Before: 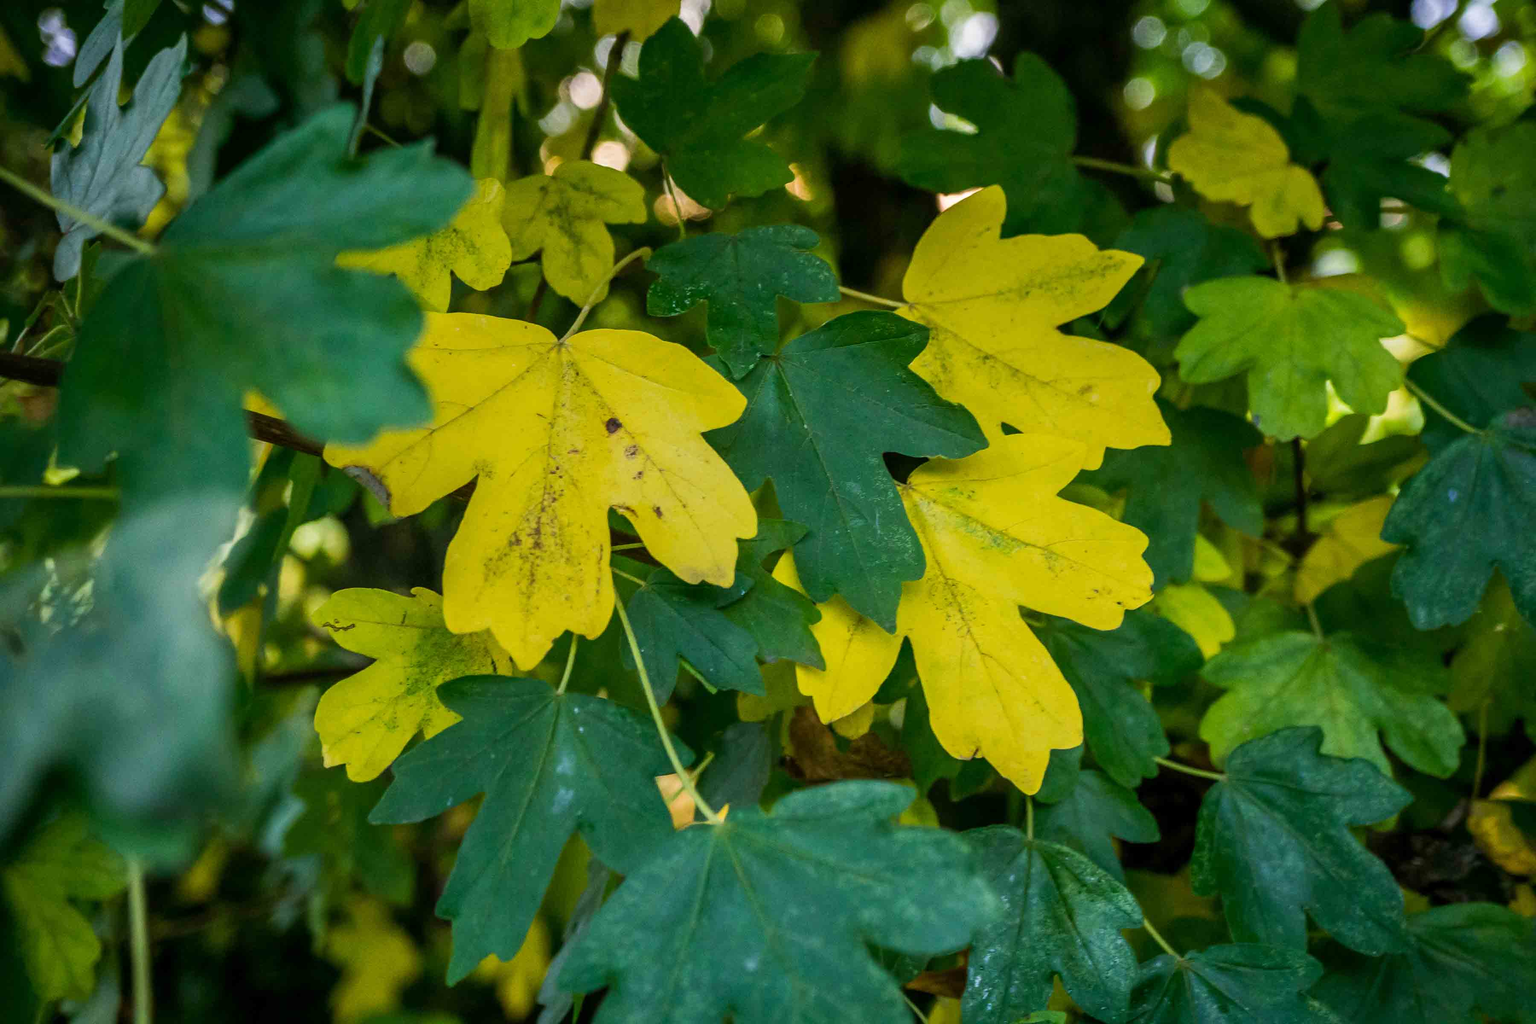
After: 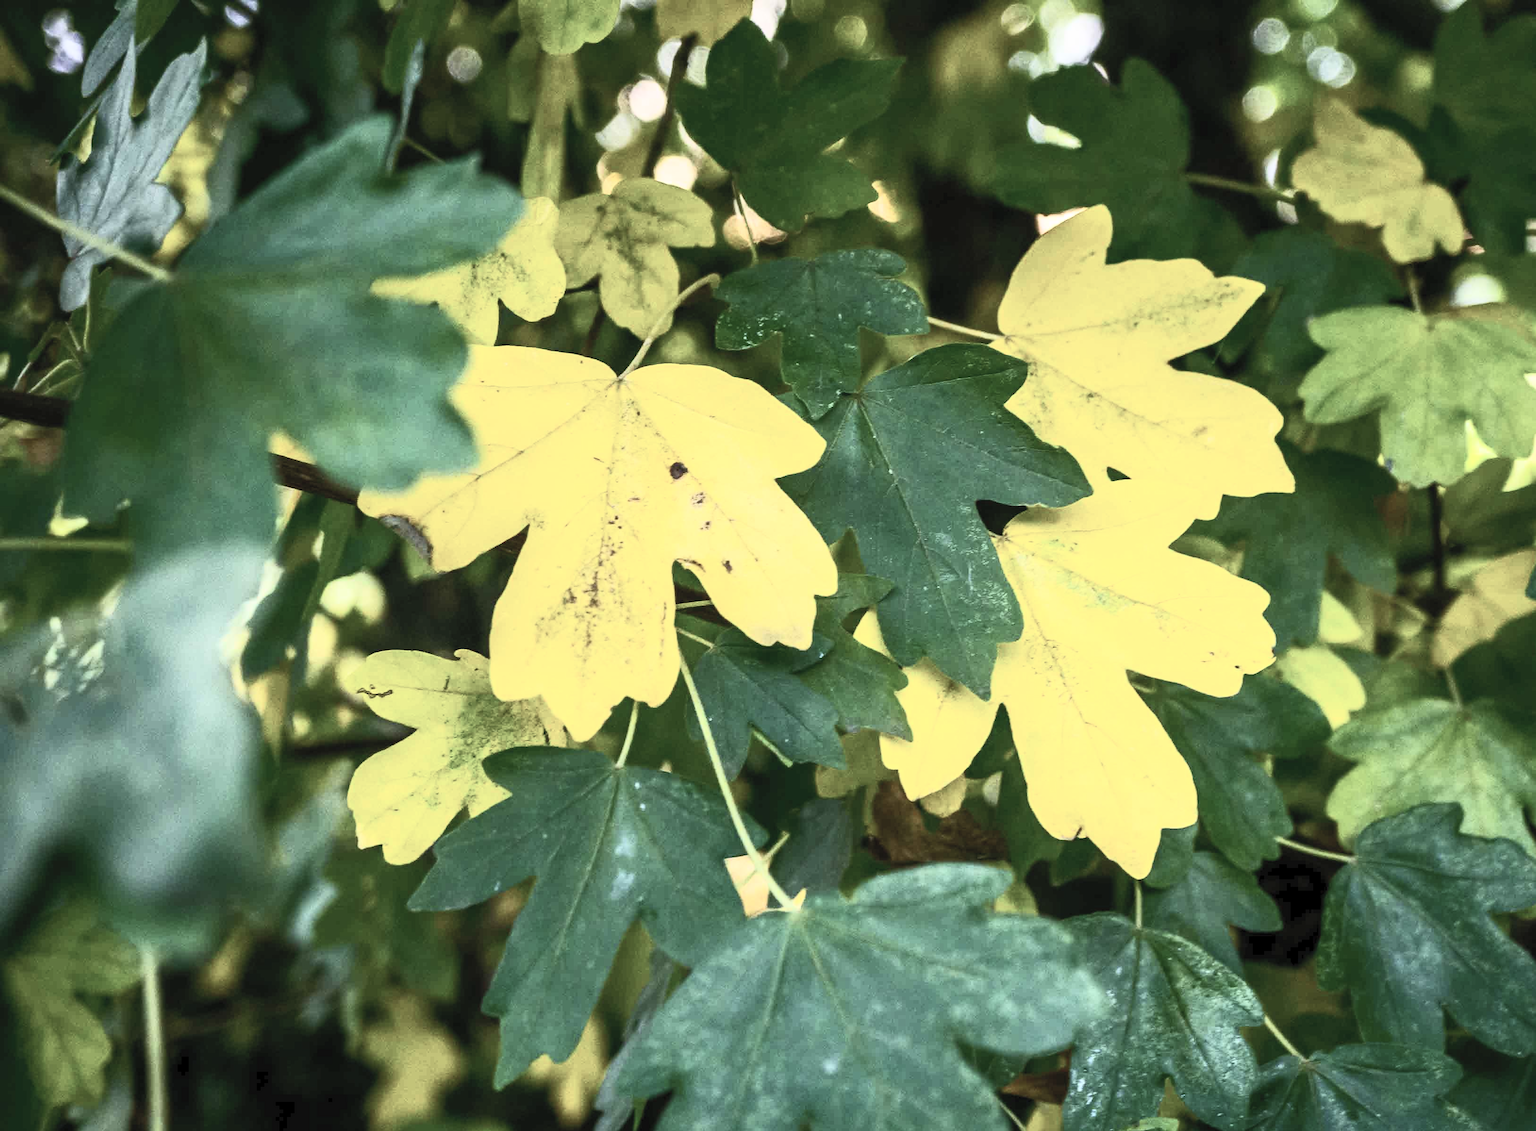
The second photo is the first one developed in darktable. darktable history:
contrast brightness saturation: contrast 0.57, brightness 0.57, saturation -0.34
crop: right 9.509%, bottom 0.031%
